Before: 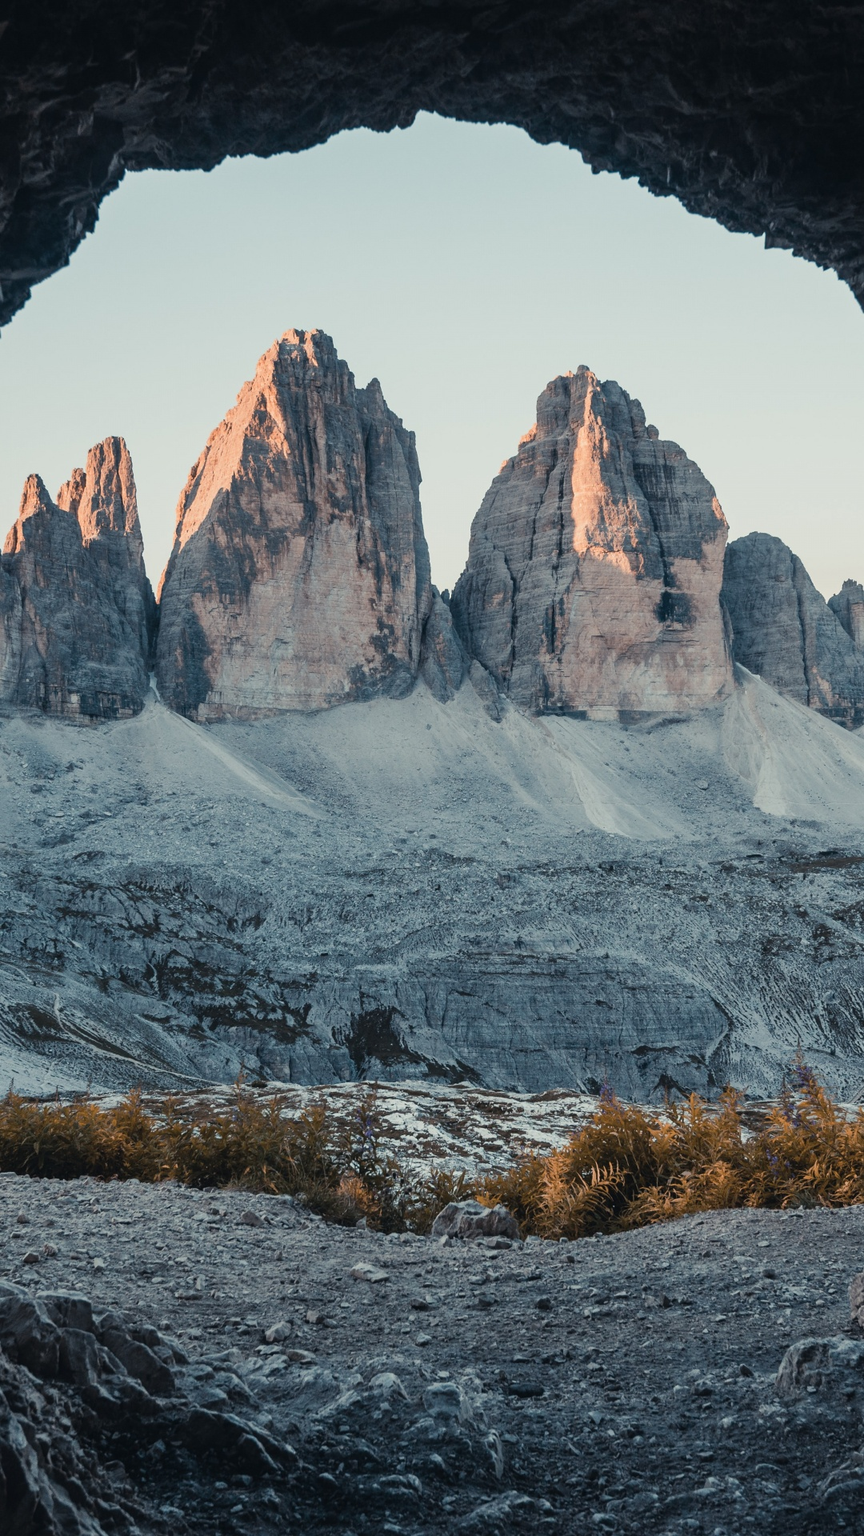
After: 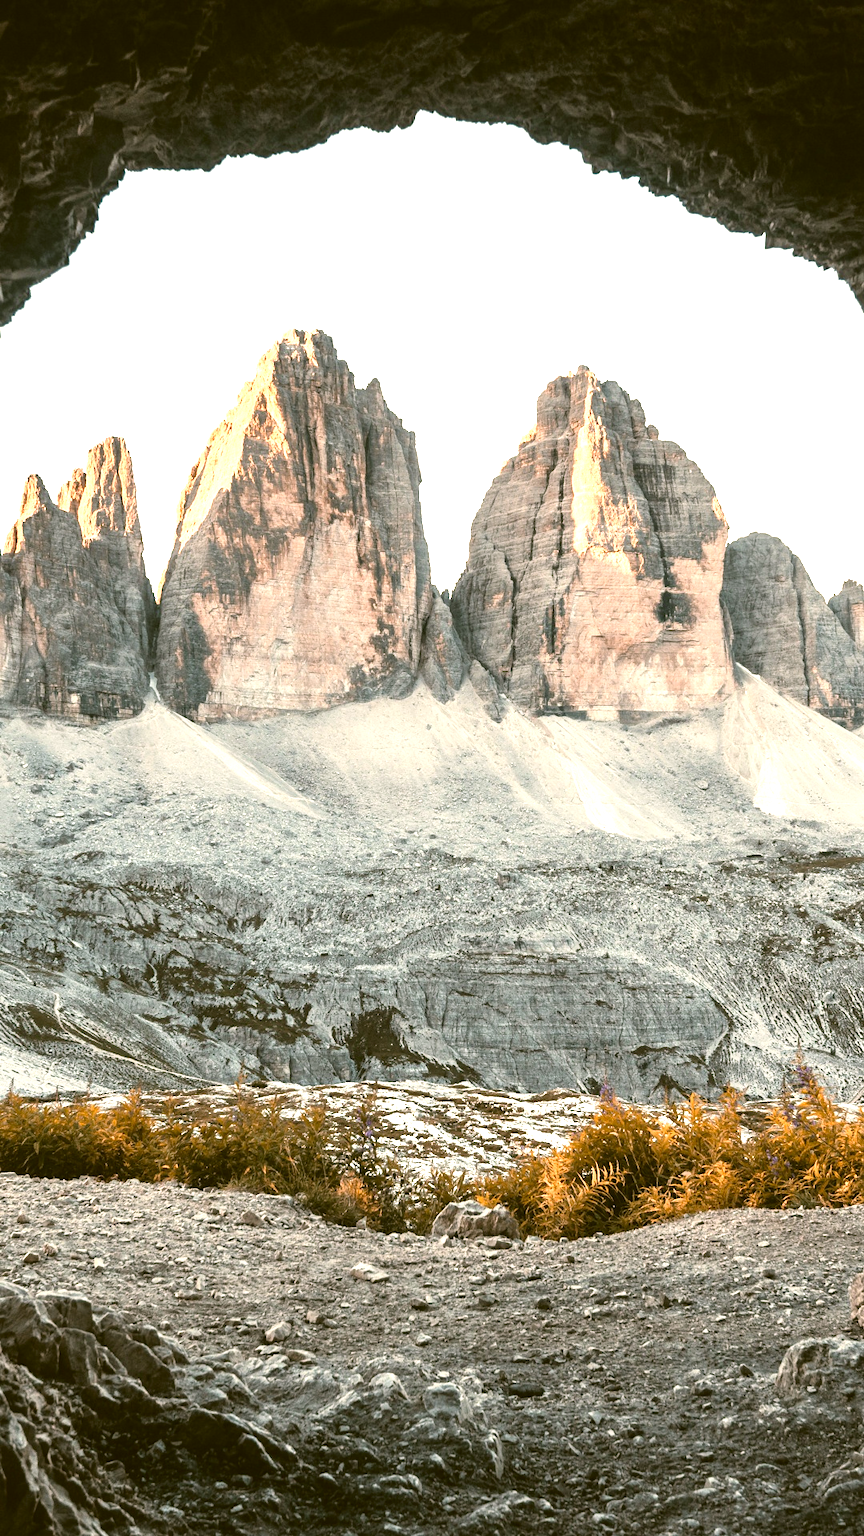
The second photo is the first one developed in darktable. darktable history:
exposure: black level correction 0, exposure 1.104 EV, compensate highlight preservation false
tone equalizer: -8 EV -0.435 EV, -7 EV -0.402 EV, -6 EV -0.308 EV, -5 EV -0.193 EV, -3 EV 0.254 EV, -2 EV 0.359 EV, -1 EV 0.404 EV, +0 EV 0.412 EV
color correction: highlights a* 8.99, highlights b* 15.81, shadows a* -0.524, shadows b* 26.87
